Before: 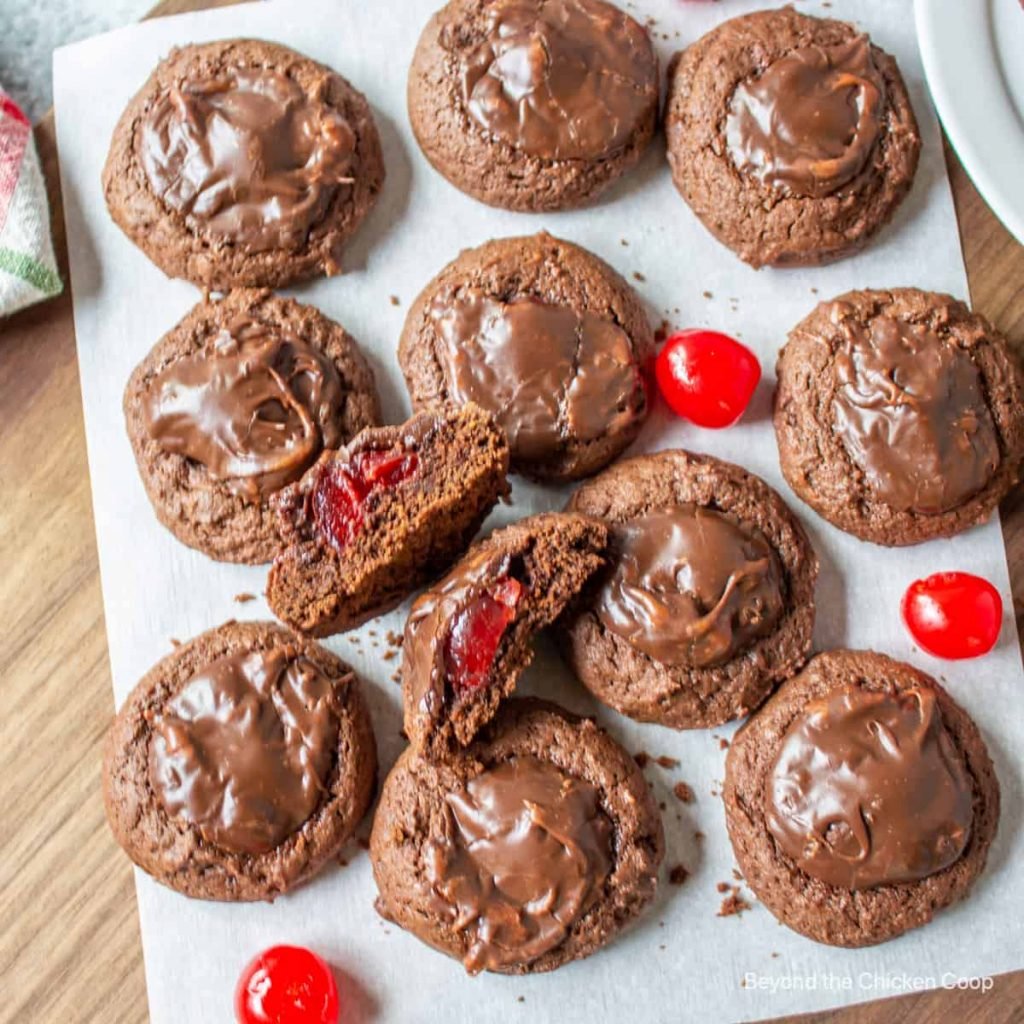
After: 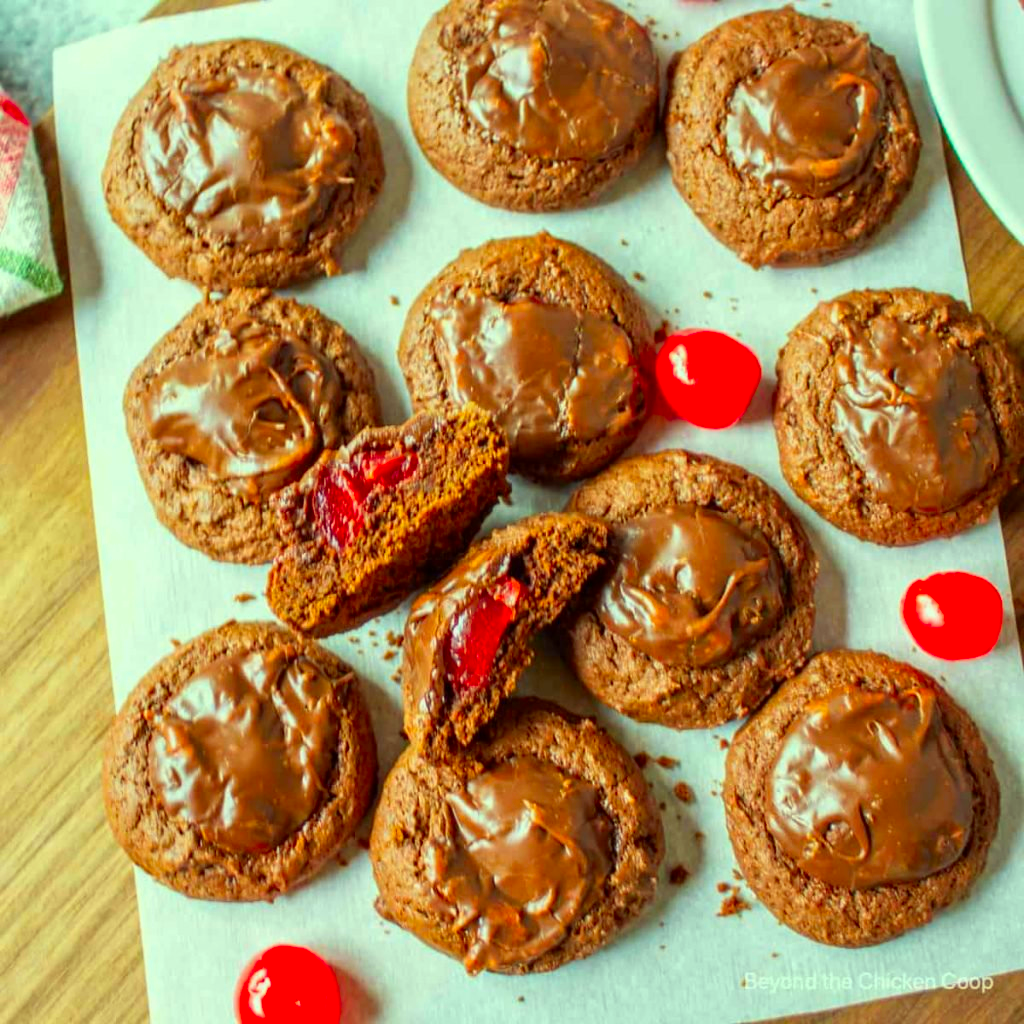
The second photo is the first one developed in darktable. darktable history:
color correction: highlights a* -11.03, highlights b* 9.86, saturation 1.71
